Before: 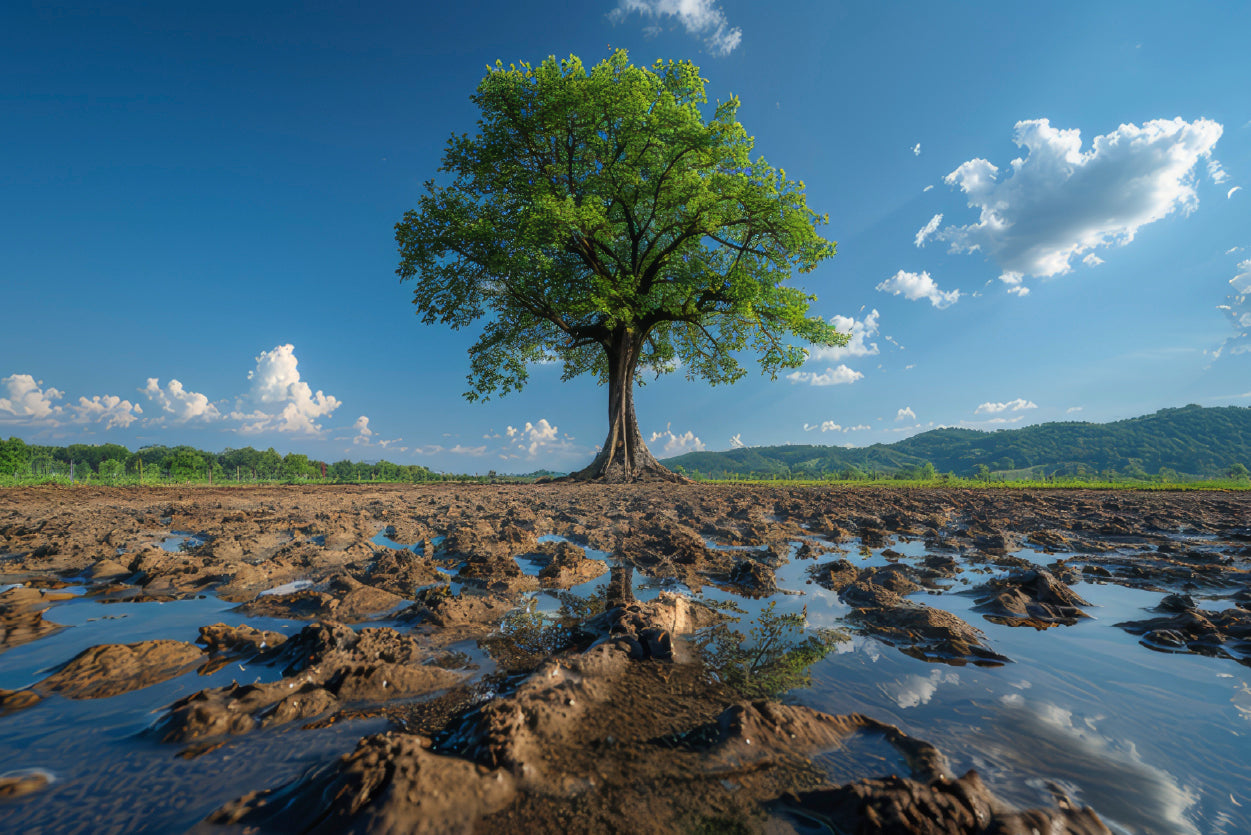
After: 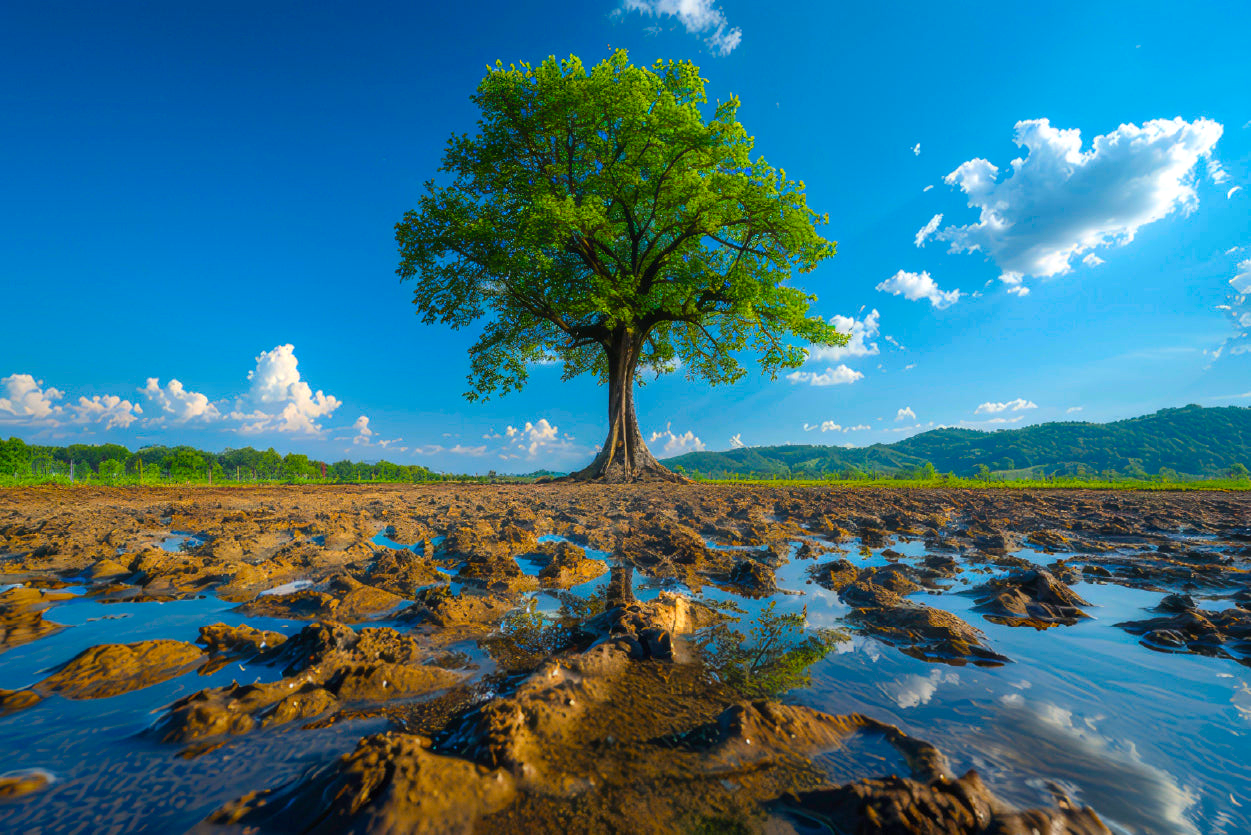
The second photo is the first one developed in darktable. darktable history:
color balance rgb: linear chroma grading › global chroma 15.325%, perceptual saturation grading › global saturation 42.961%, global vibrance 9.858%
exposure: exposure 0.203 EV, compensate exposure bias true, compensate highlight preservation false
